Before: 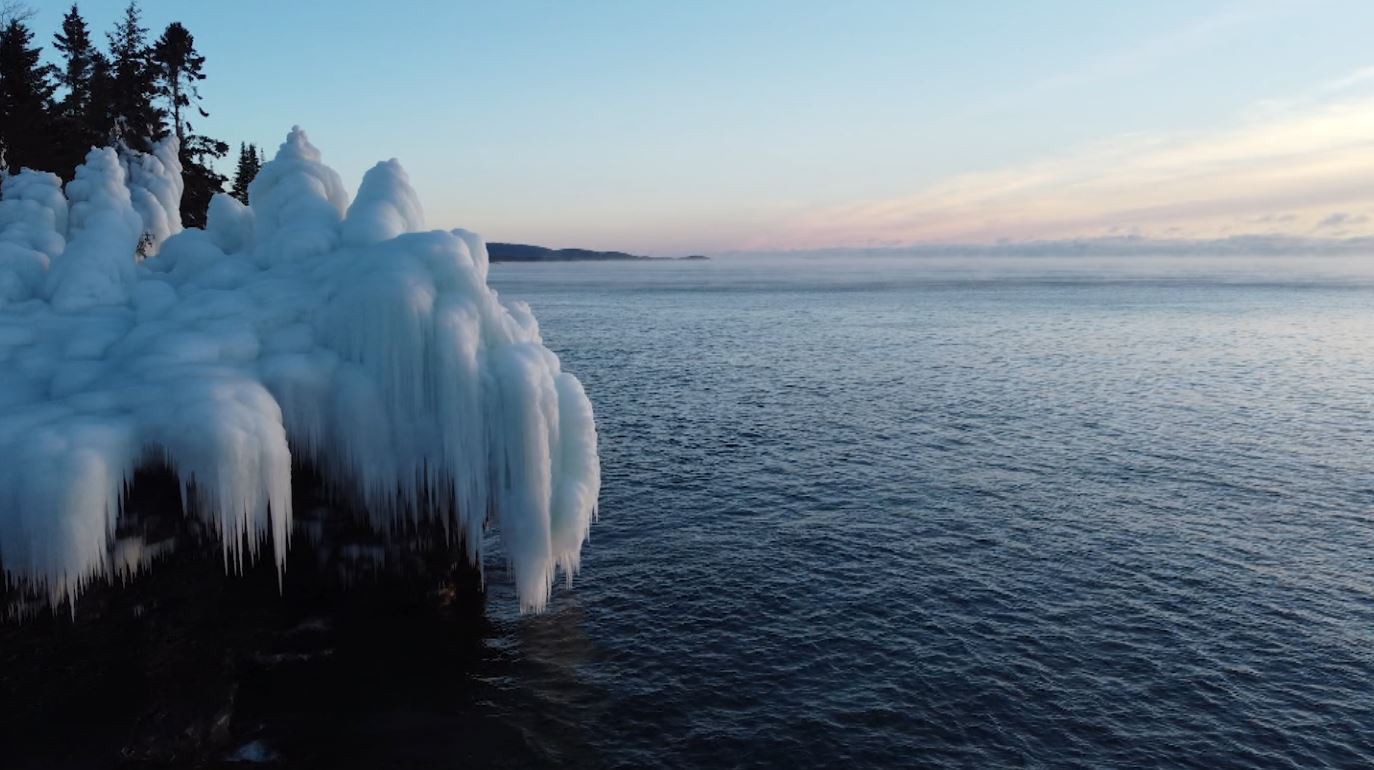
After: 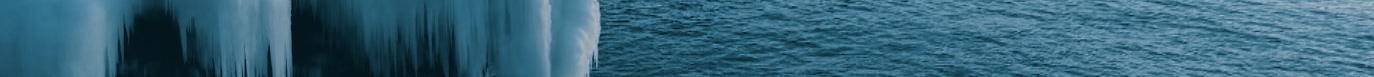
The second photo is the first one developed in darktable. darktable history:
split-toning: shadows › hue 212.4°, balance -70
color balance rgb: shadows lift › chroma 2%, shadows lift › hue 250°, power › hue 326.4°, highlights gain › chroma 2%, highlights gain › hue 64.8°, global offset › luminance 0.5%, global offset › hue 58.8°, perceptual saturation grading › highlights -25%, perceptual saturation grading › shadows 30%, global vibrance 15%
crop and rotate: top 59.084%, bottom 30.916%
